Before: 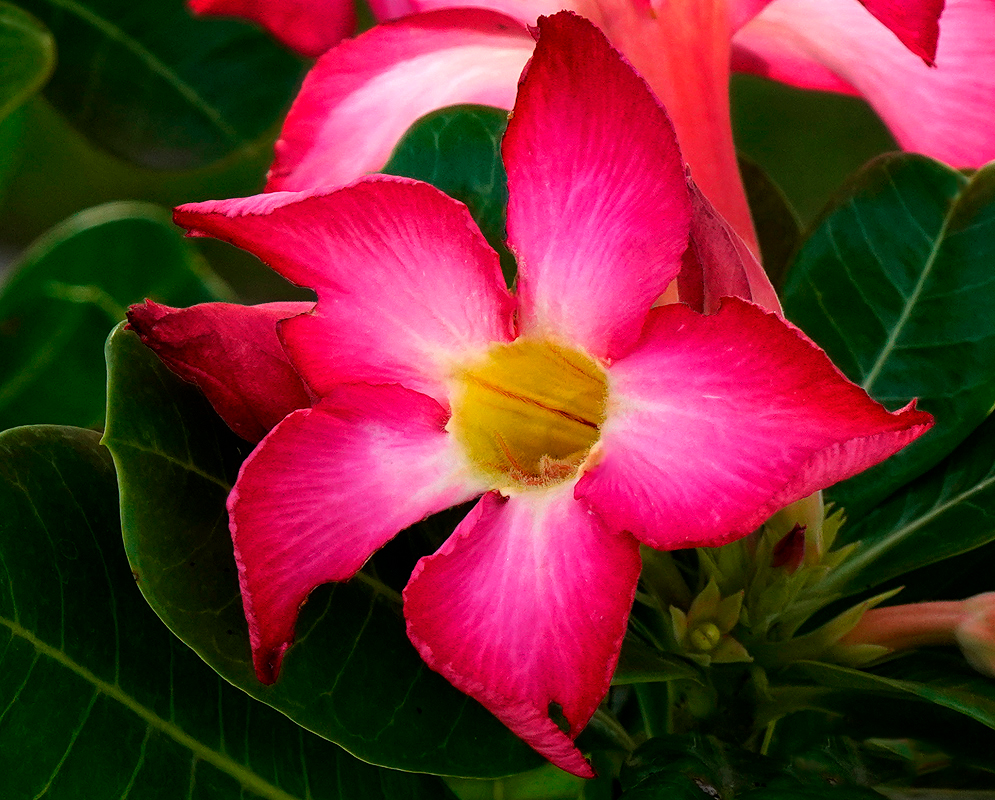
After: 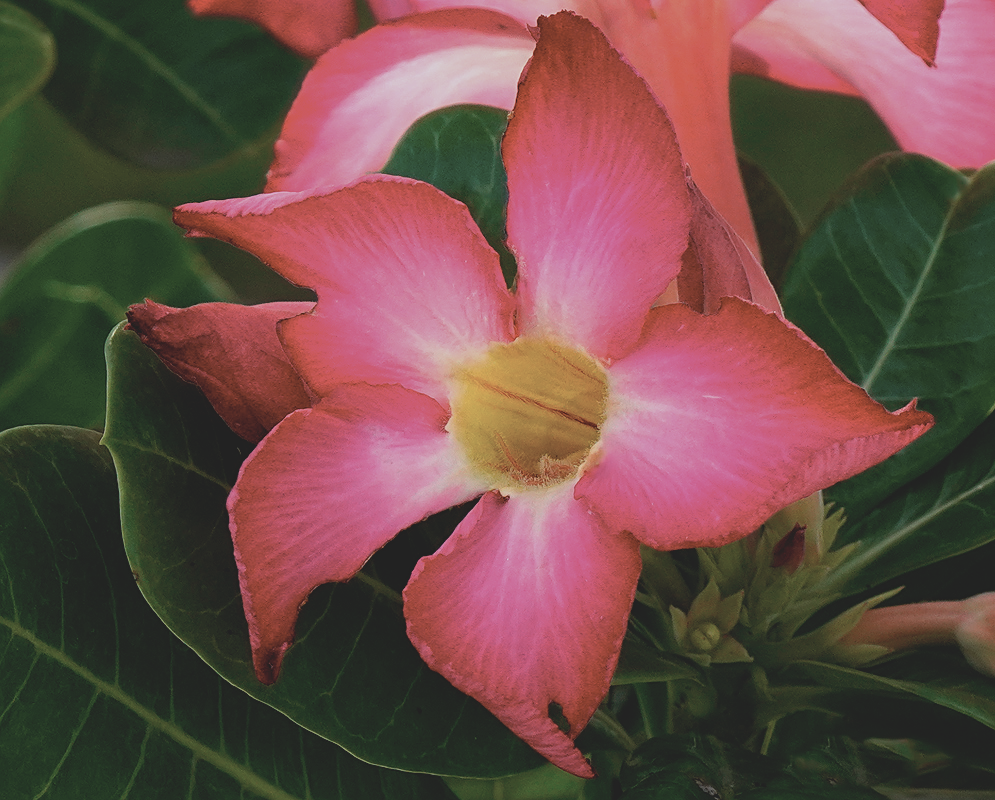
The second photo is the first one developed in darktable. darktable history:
sharpen: amount 0.2
contrast brightness saturation: contrast -0.26, saturation -0.43
